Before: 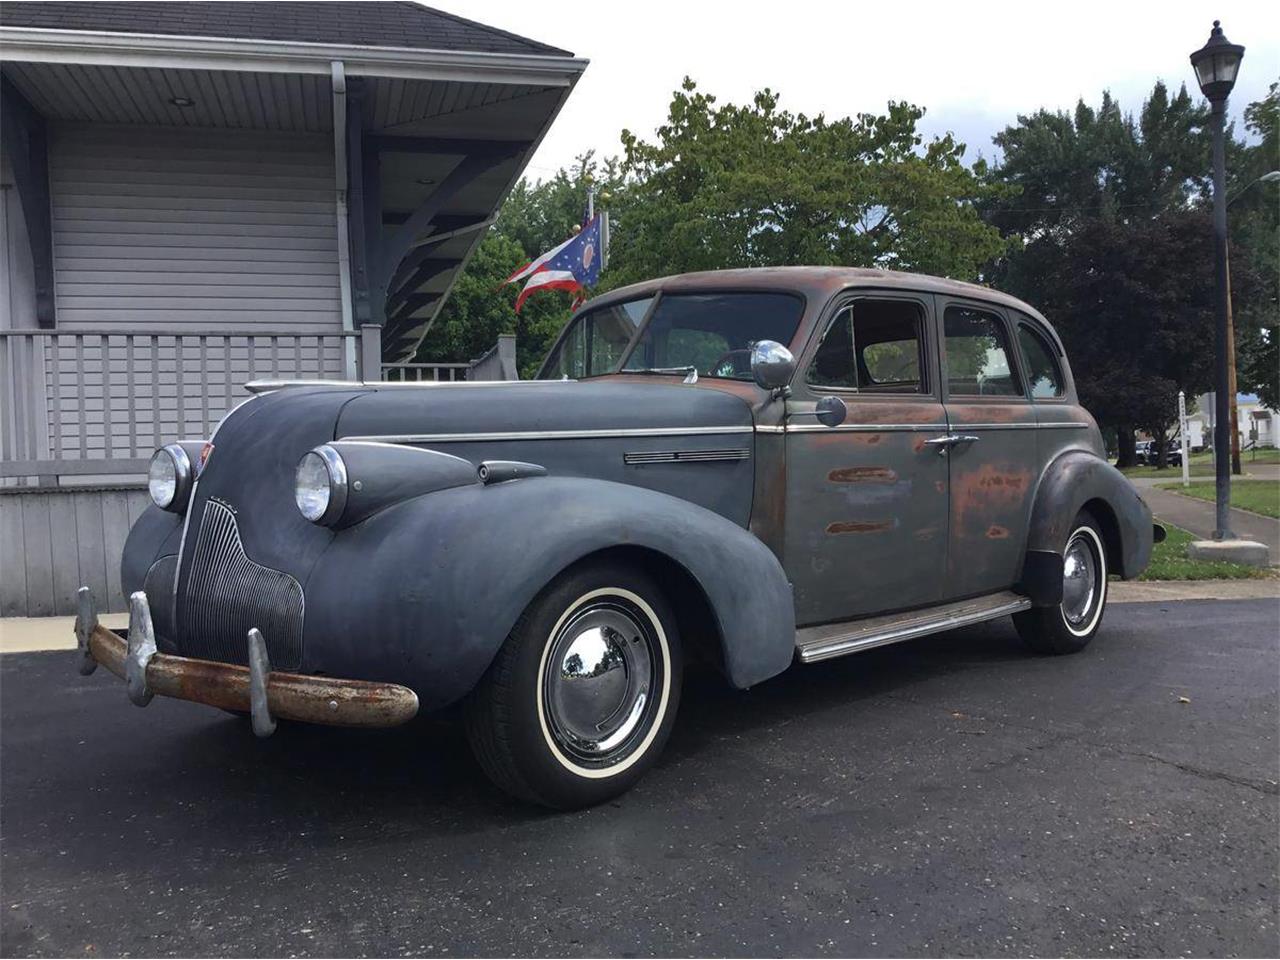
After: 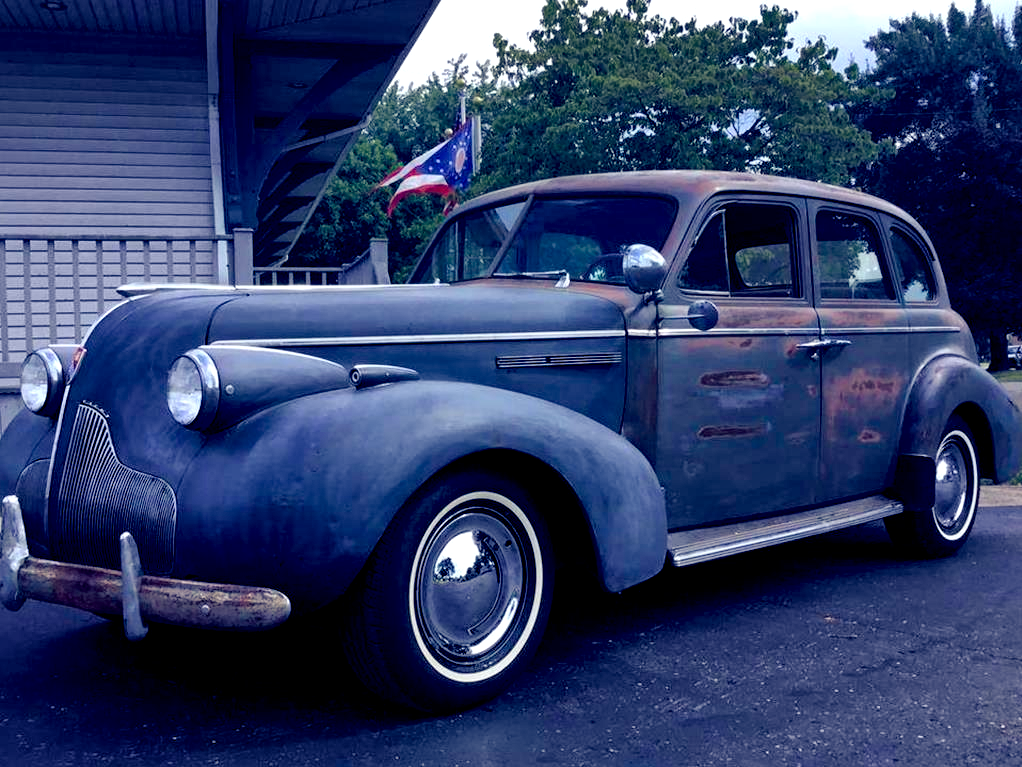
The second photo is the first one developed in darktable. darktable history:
crop and rotate: left 10.071%, top 10.071%, right 10.02%, bottom 10.02%
local contrast: mode bilateral grid, contrast 20, coarseness 50, detail 171%, midtone range 0.2
color balance rgb: shadows lift › luminance -41.13%, shadows lift › chroma 14.13%, shadows lift › hue 260°, power › luminance -3.76%, power › chroma 0.56%, power › hue 40.37°, highlights gain › luminance 16.81%, highlights gain › chroma 2.94%, highlights gain › hue 260°, global offset › luminance -0.29%, global offset › chroma 0.31%, global offset › hue 260°, perceptual saturation grading › global saturation 20%, perceptual saturation grading › highlights -13.92%, perceptual saturation grading › shadows 50%
